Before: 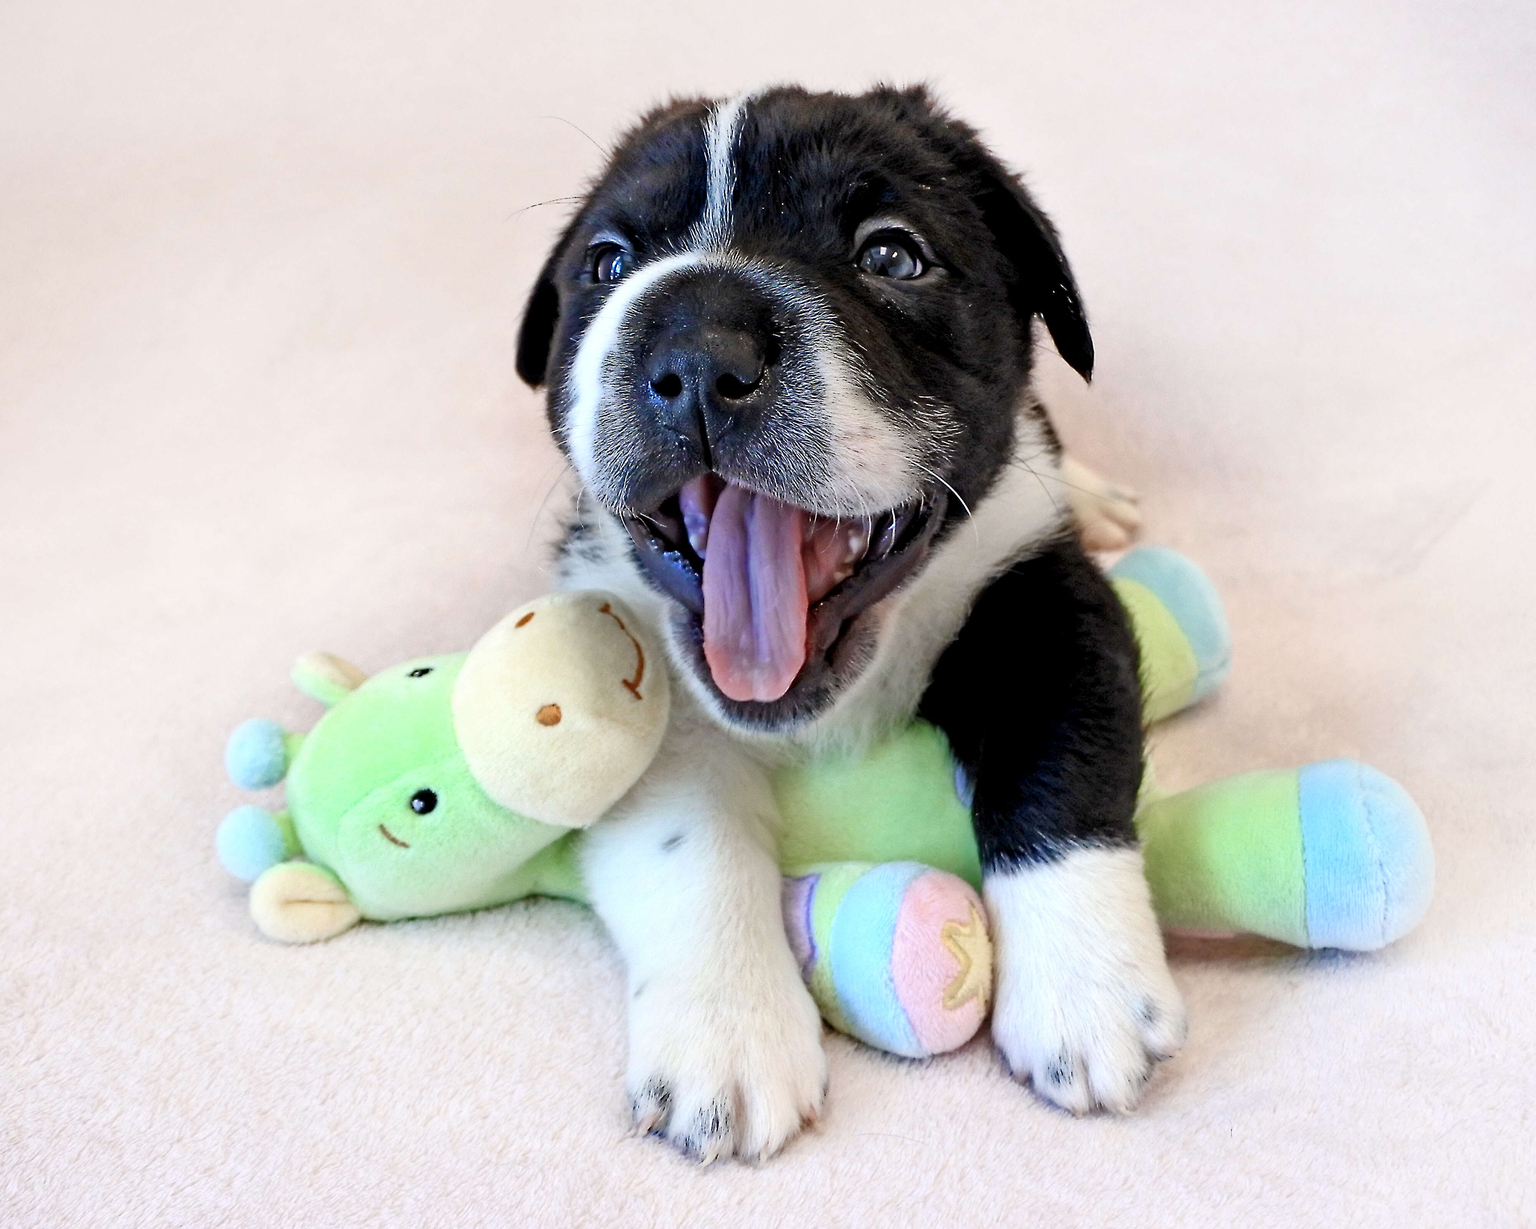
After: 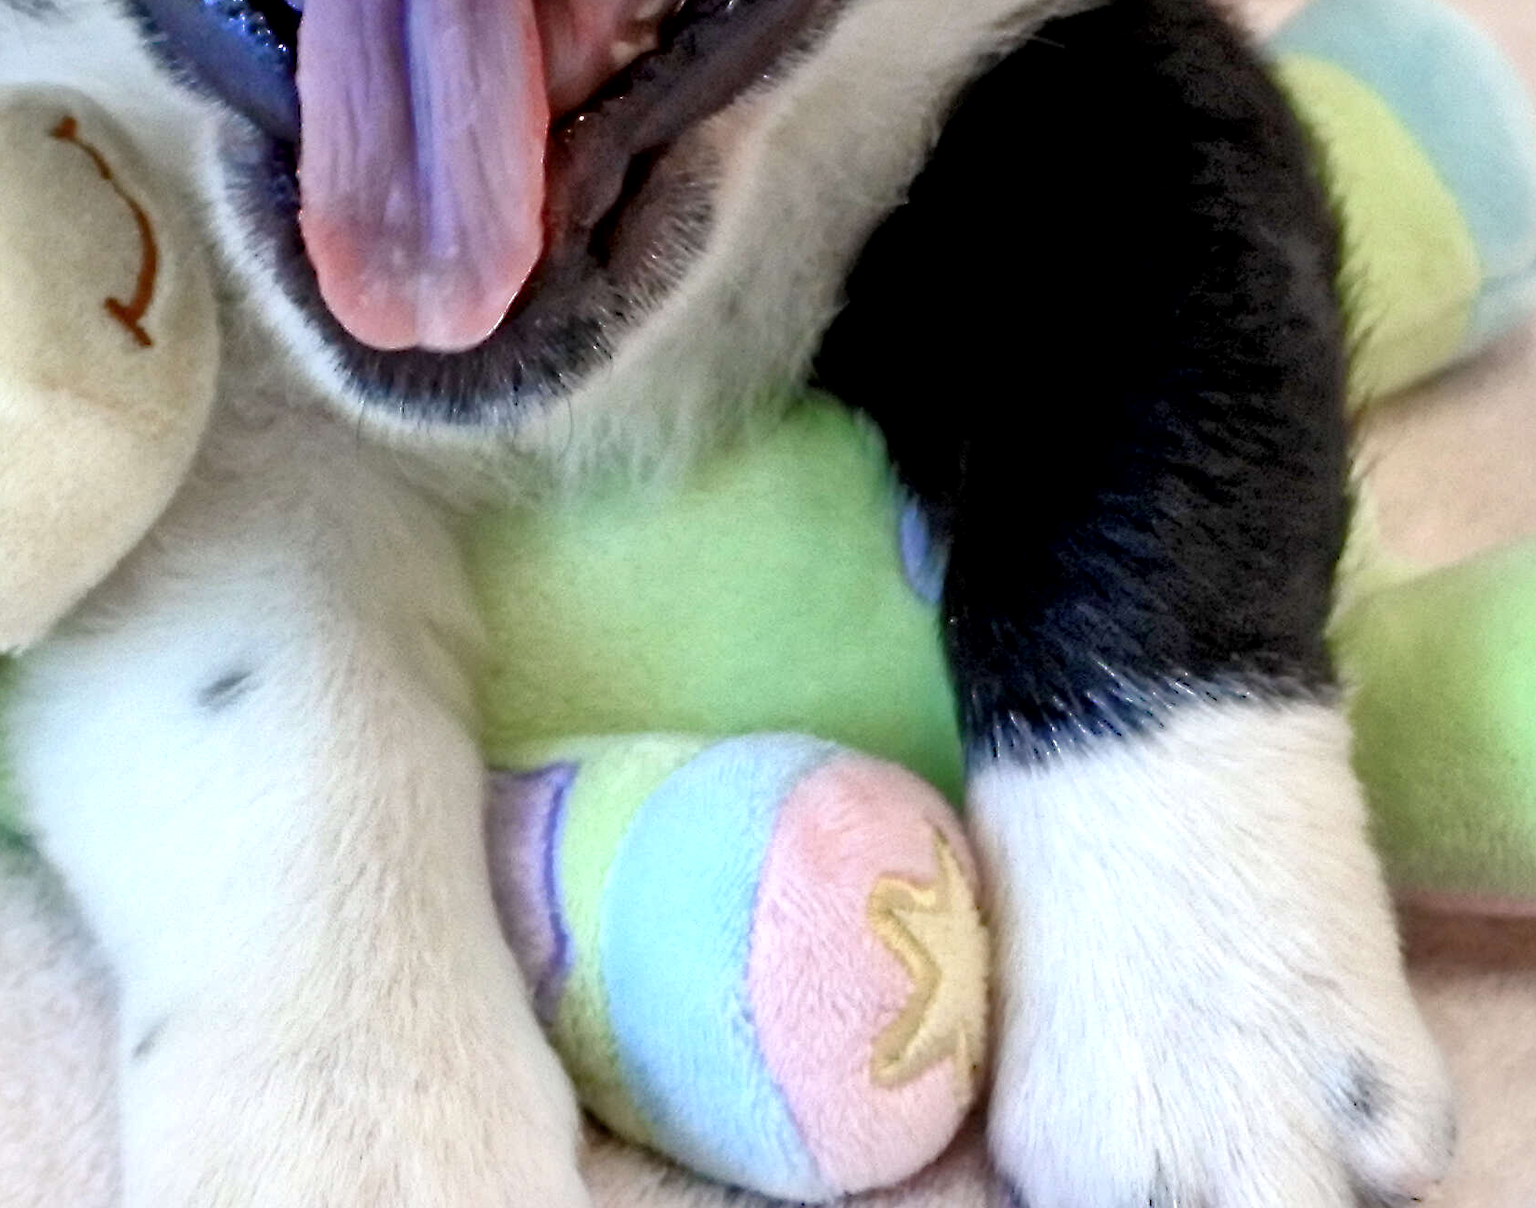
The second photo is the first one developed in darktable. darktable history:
crop: left 37.655%, top 45.139%, right 20.486%, bottom 13.69%
local contrast: mode bilateral grid, contrast 19, coarseness 99, detail 150%, midtone range 0.2
